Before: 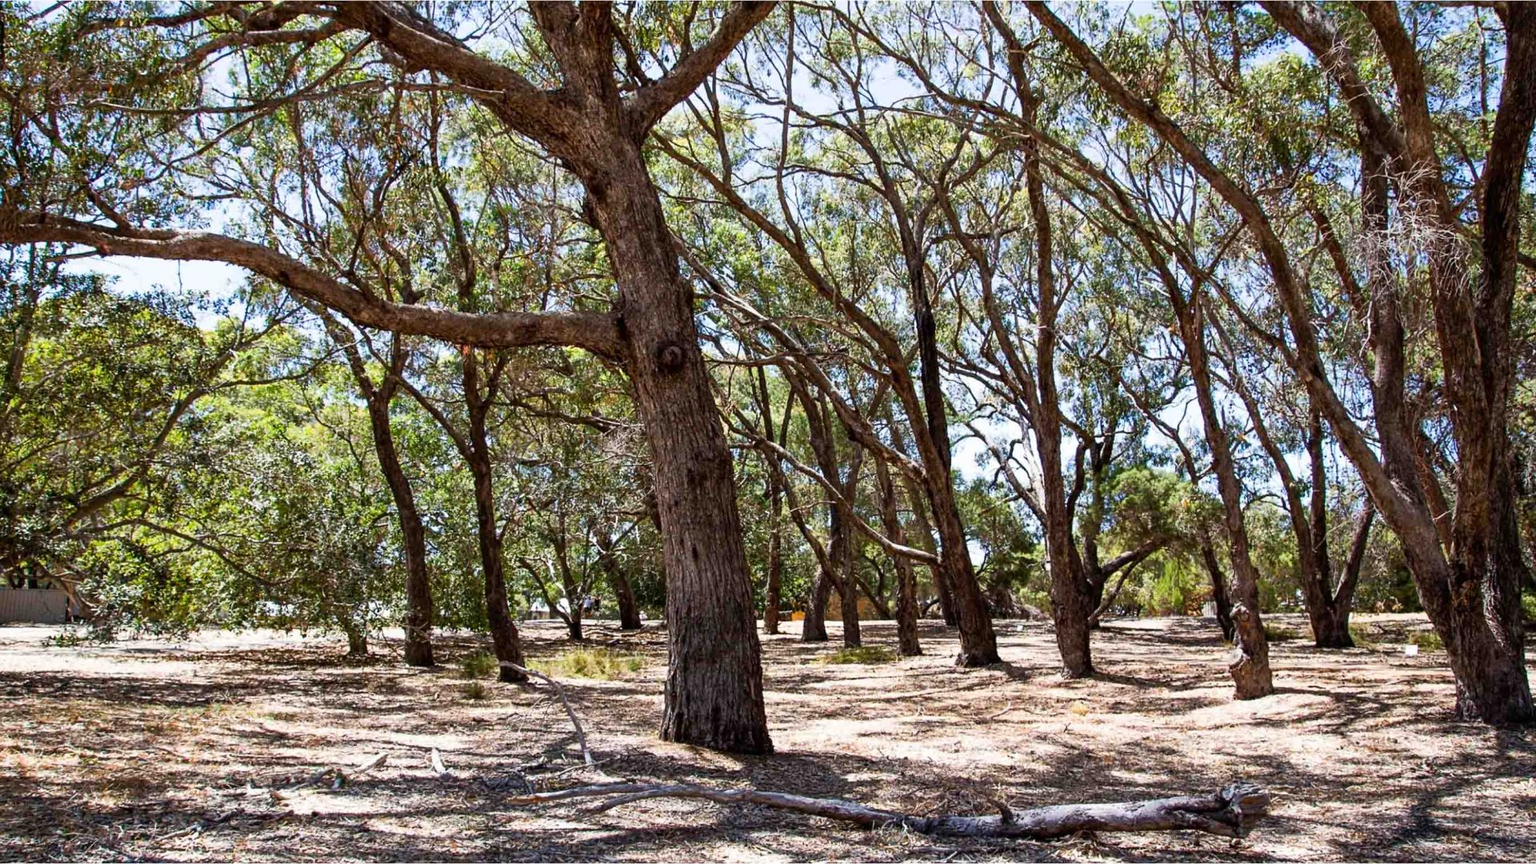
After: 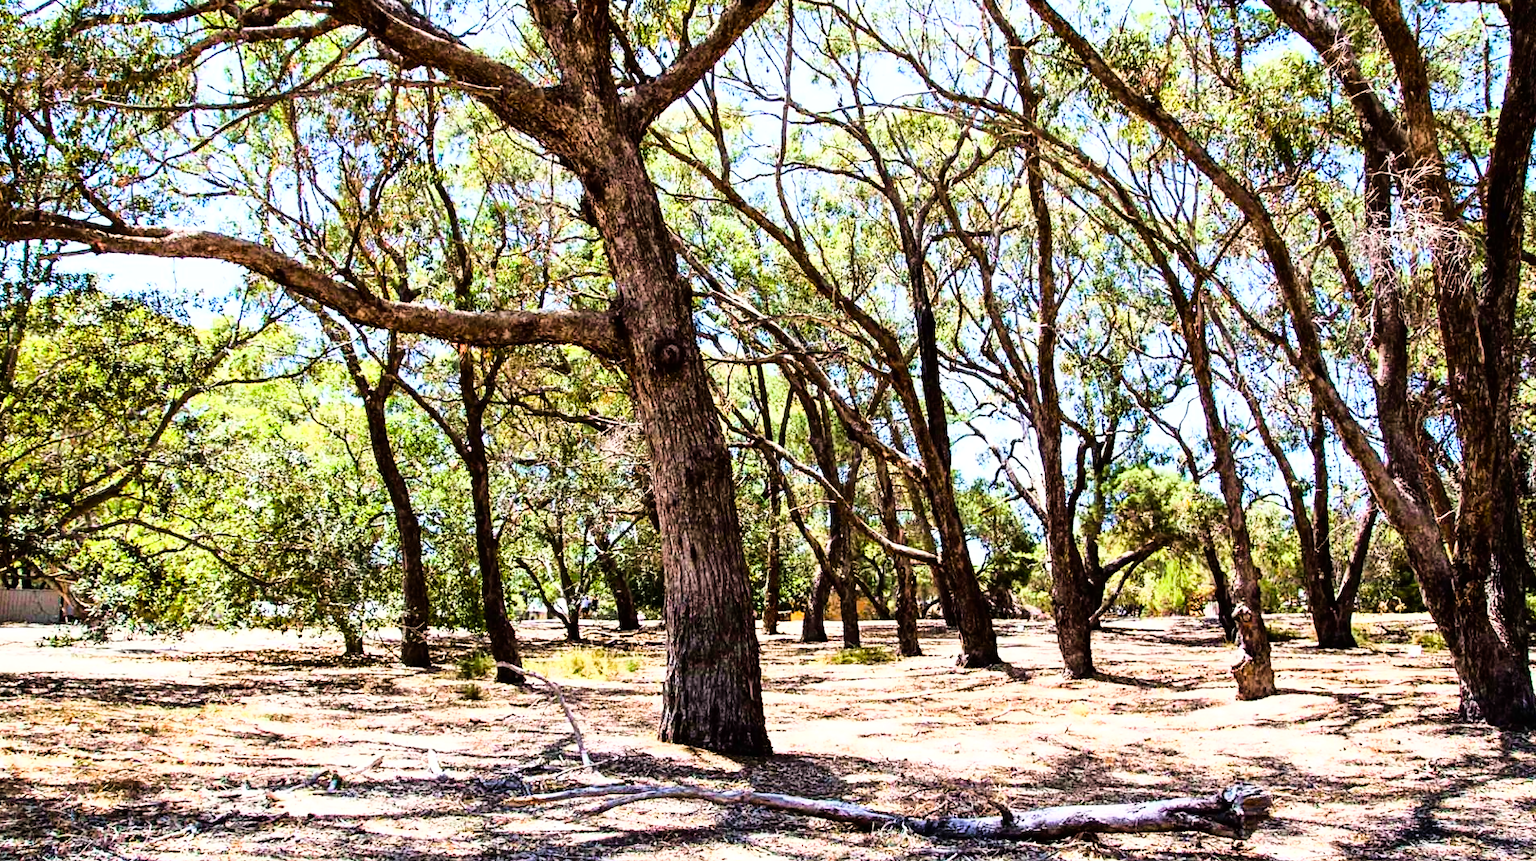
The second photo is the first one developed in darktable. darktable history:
crop: left 0.462%, top 0.48%, right 0.169%, bottom 0.412%
velvia: on, module defaults
base curve: curves: ch0 [(0, 0) (0, 0) (0.002, 0.001) (0.008, 0.003) (0.019, 0.011) (0.037, 0.037) (0.064, 0.11) (0.102, 0.232) (0.152, 0.379) (0.216, 0.524) (0.296, 0.665) (0.394, 0.789) (0.512, 0.881) (0.651, 0.945) (0.813, 0.986) (1, 1)]
color balance rgb: highlights gain › luminance 17.481%, perceptual saturation grading › global saturation 0.769%, perceptual saturation grading › highlights -15.944%, perceptual saturation grading › shadows 25.181%, global vibrance 20%
